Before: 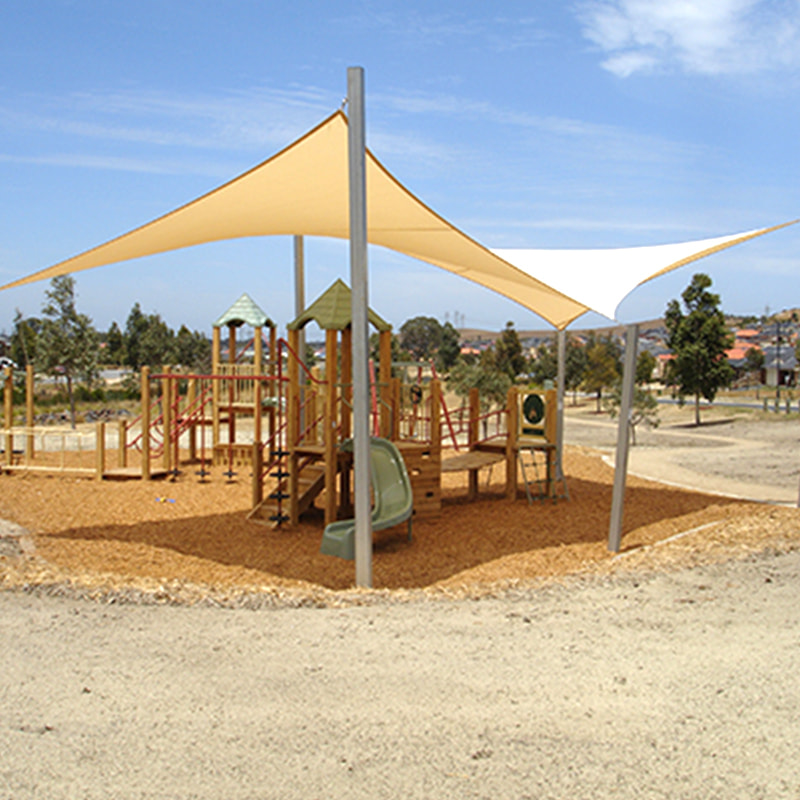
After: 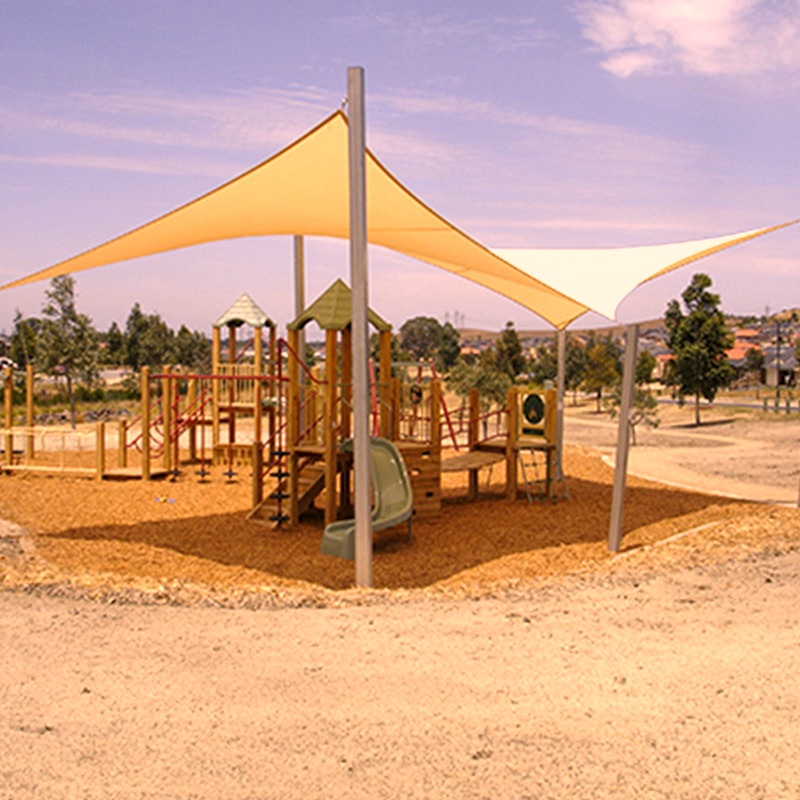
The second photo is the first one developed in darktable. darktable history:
local contrast: highlights 105%, shadows 99%, detail 119%, midtone range 0.2
color correction: highlights a* 20.83, highlights b* 19.44
